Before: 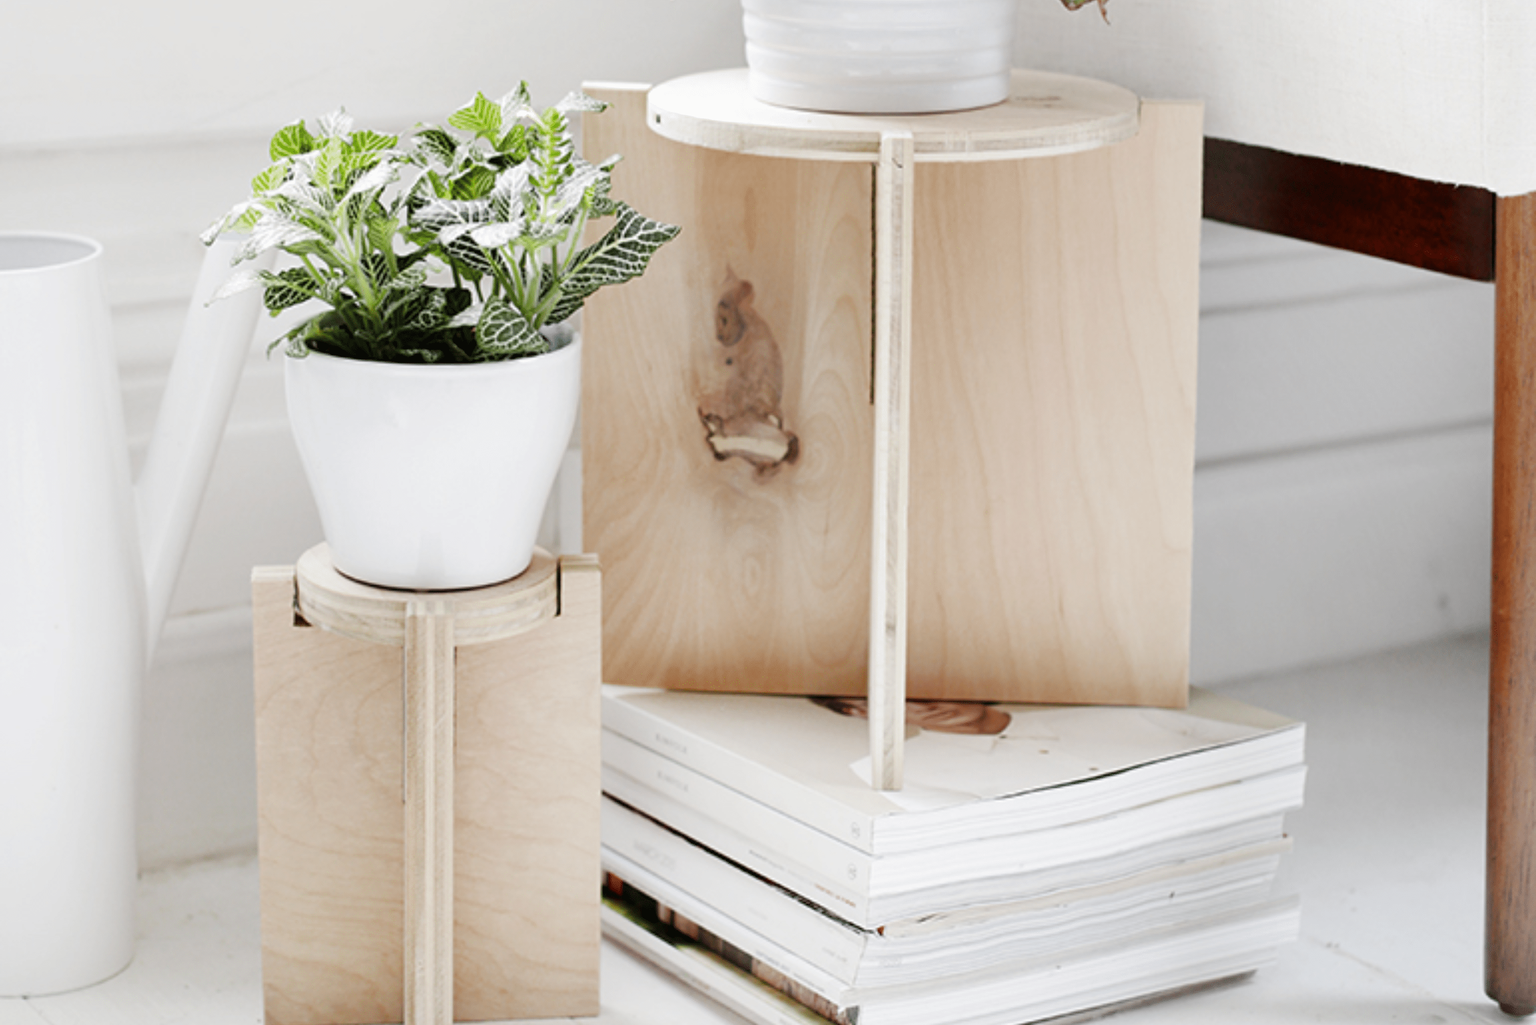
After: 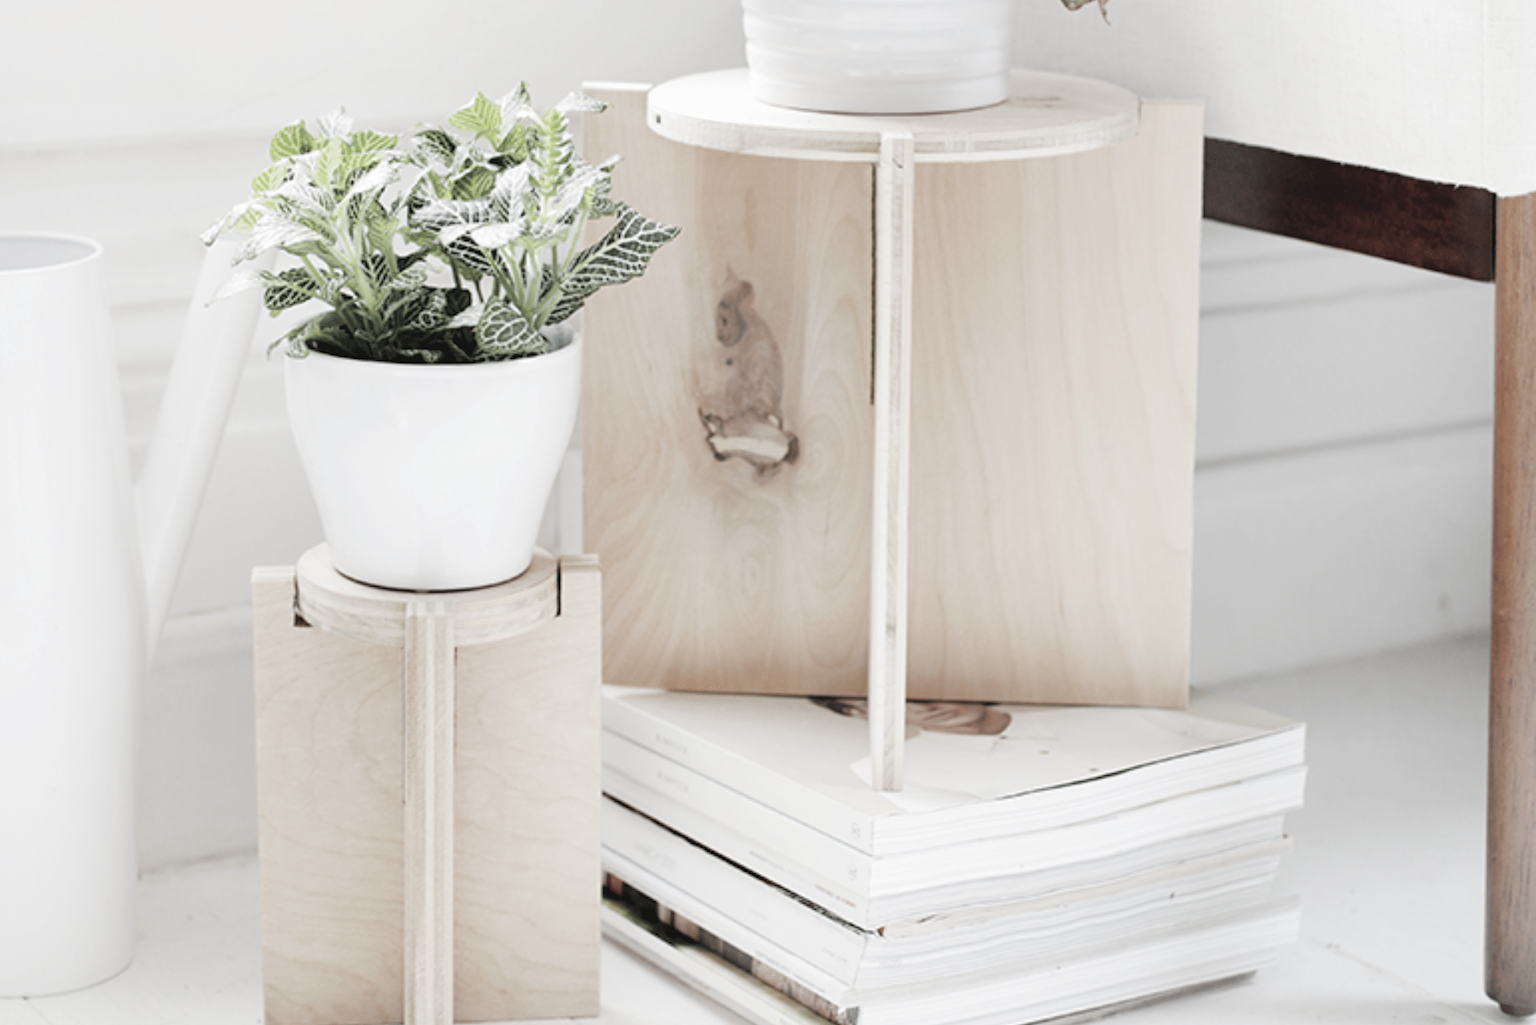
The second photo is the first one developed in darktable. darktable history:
contrast brightness saturation: brightness 0.182, saturation -0.505
